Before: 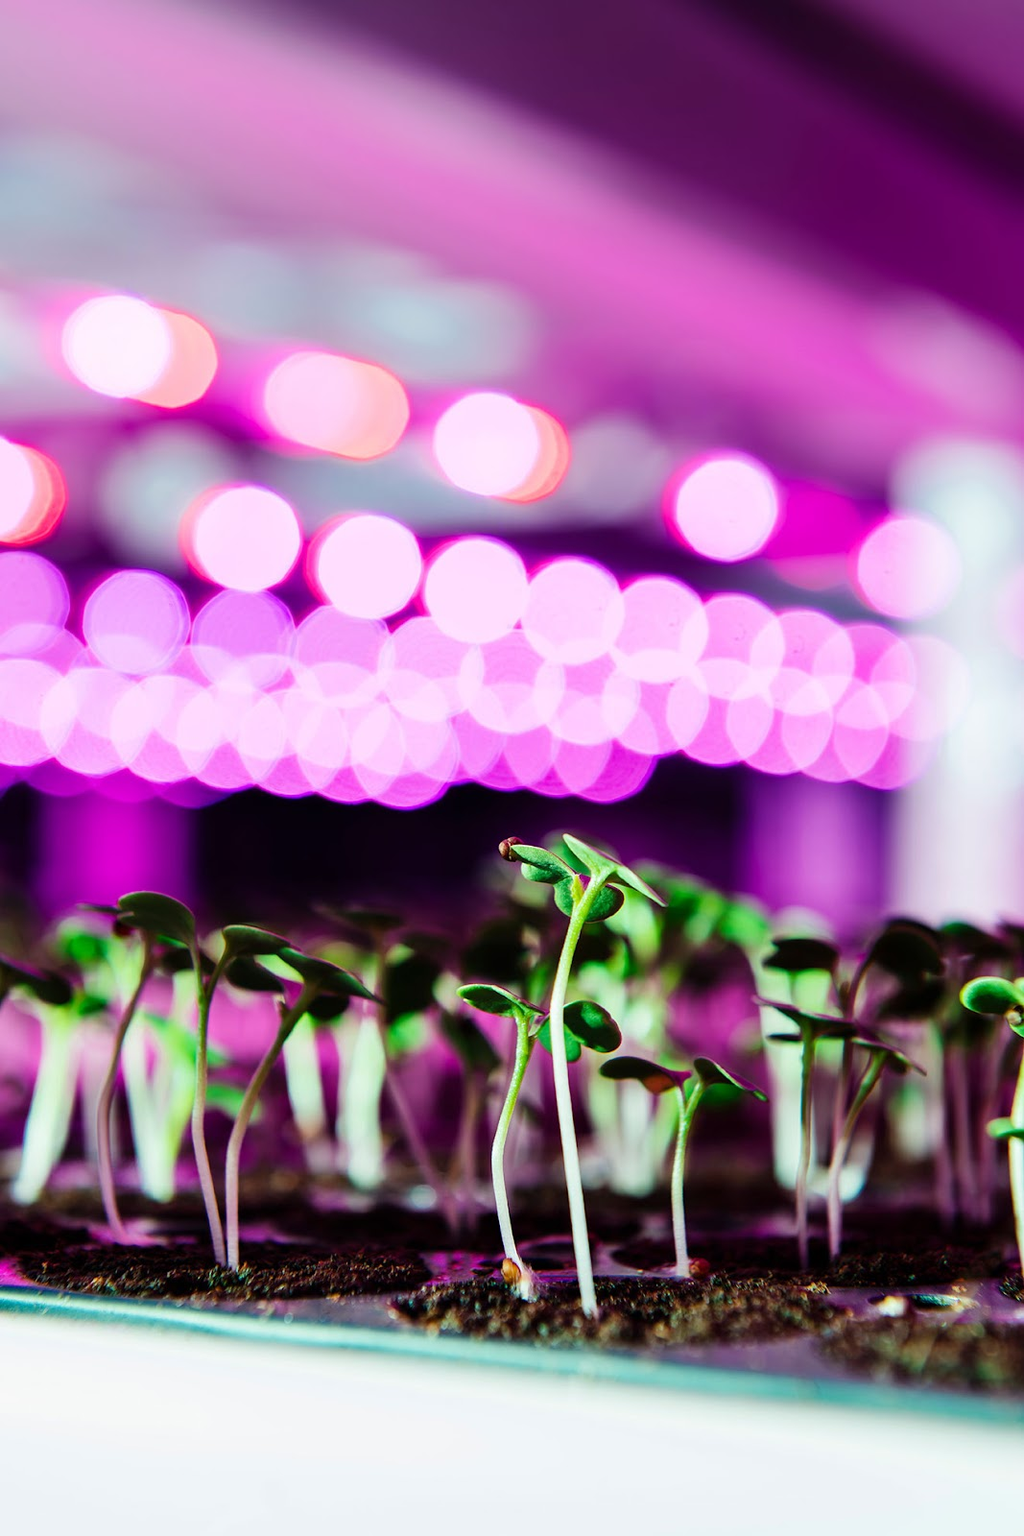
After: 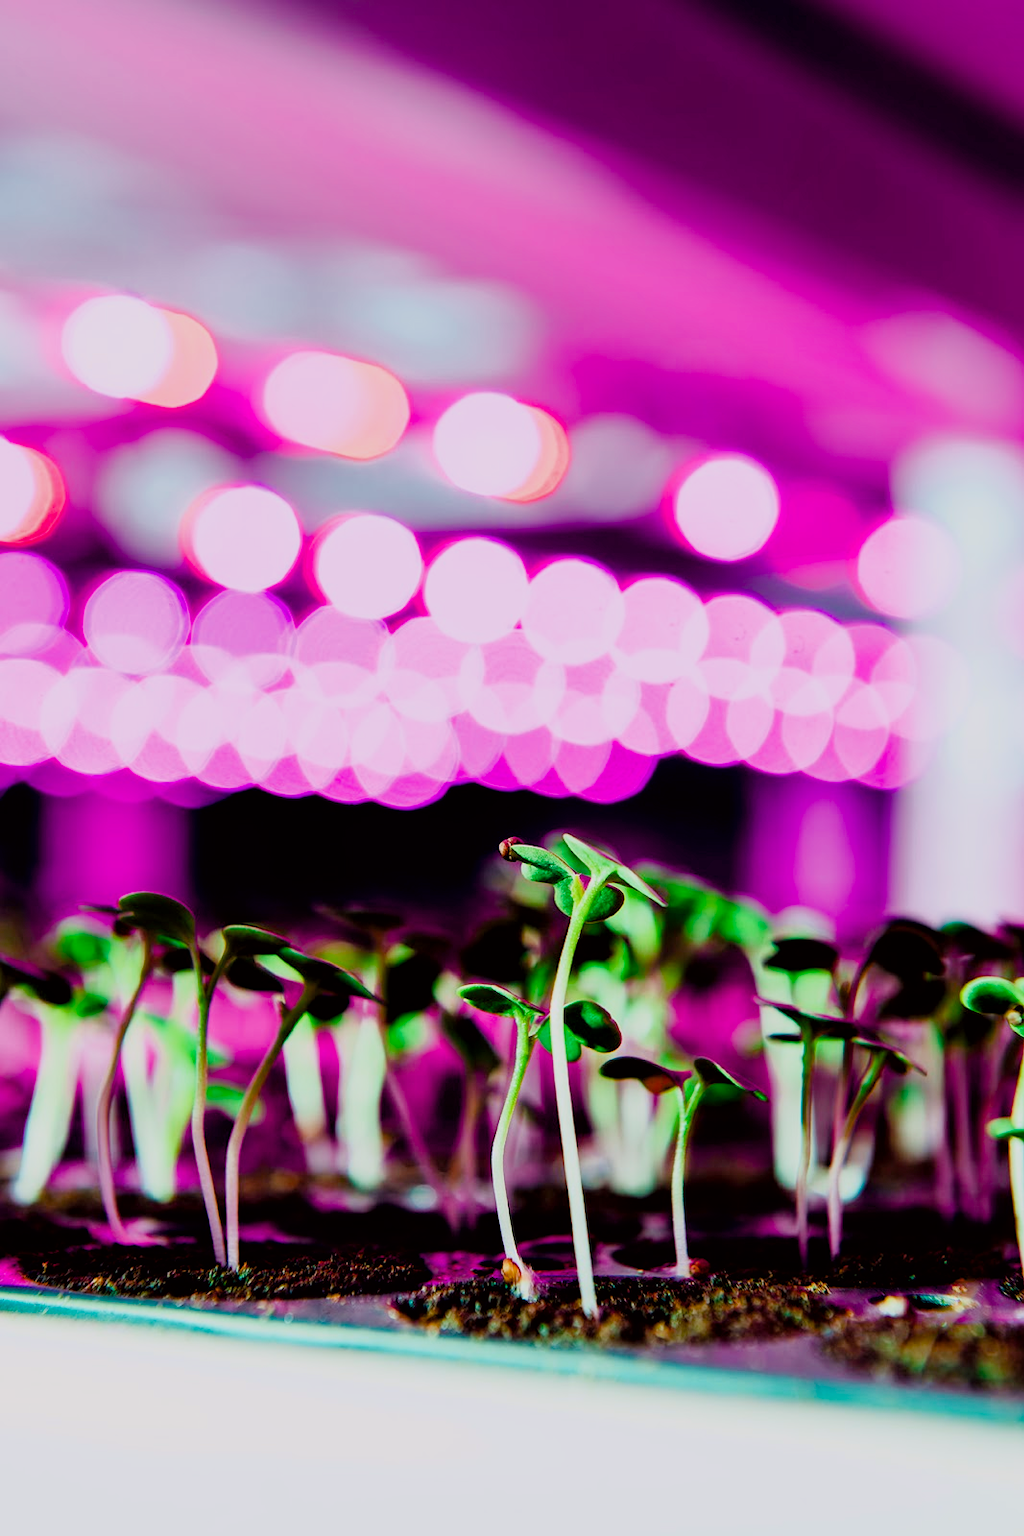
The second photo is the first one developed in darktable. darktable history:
filmic rgb: black relative exposure -7.65 EV, white relative exposure 4.56 EV, hardness 3.61, iterations of high-quality reconstruction 0
color balance rgb: power › hue 328.02°, perceptual saturation grading › global saturation 14.459%, perceptual saturation grading › highlights -30.017%, perceptual saturation grading › shadows 51.351%, perceptual brilliance grading › global brilliance 2.14%, perceptual brilliance grading › highlights 8.075%, perceptual brilliance grading › shadows -3.512%, global vibrance 20%
tone curve: curves: ch0 [(0.013, 0) (0.061, 0.068) (0.239, 0.256) (0.502, 0.505) (0.683, 0.676) (0.761, 0.773) (0.858, 0.858) (0.987, 0.945)]; ch1 [(0, 0) (0.172, 0.123) (0.304, 0.267) (0.414, 0.395) (0.472, 0.473) (0.502, 0.508) (0.521, 0.528) (0.583, 0.595) (0.654, 0.673) (0.728, 0.761) (1, 1)]; ch2 [(0, 0) (0.411, 0.424) (0.485, 0.476) (0.502, 0.502) (0.553, 0.557) (0.57, 0.576) (1, 1)], color space Lab, independent channels, preserve colors none
tone equalizer: edges refinement/feathering 500, mask exposure compensation -1.57 EV, preserve details no
